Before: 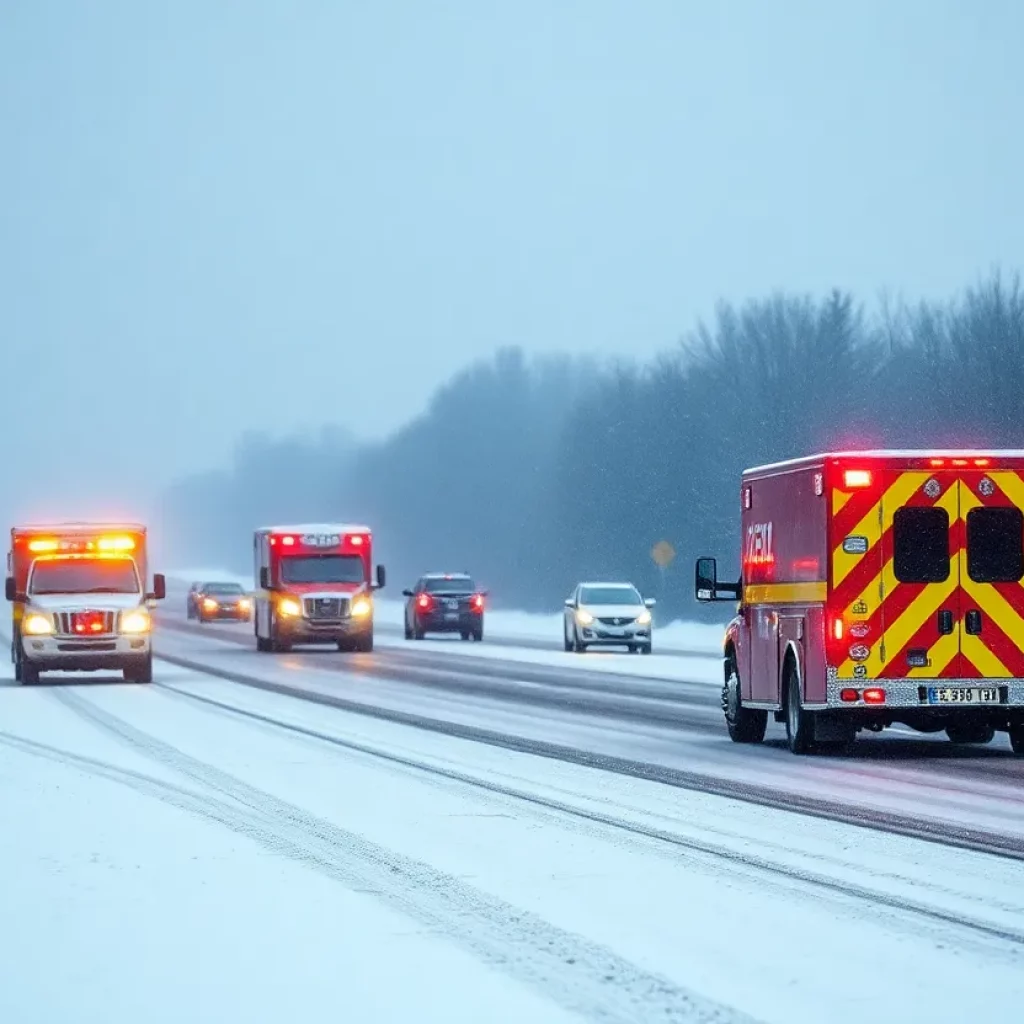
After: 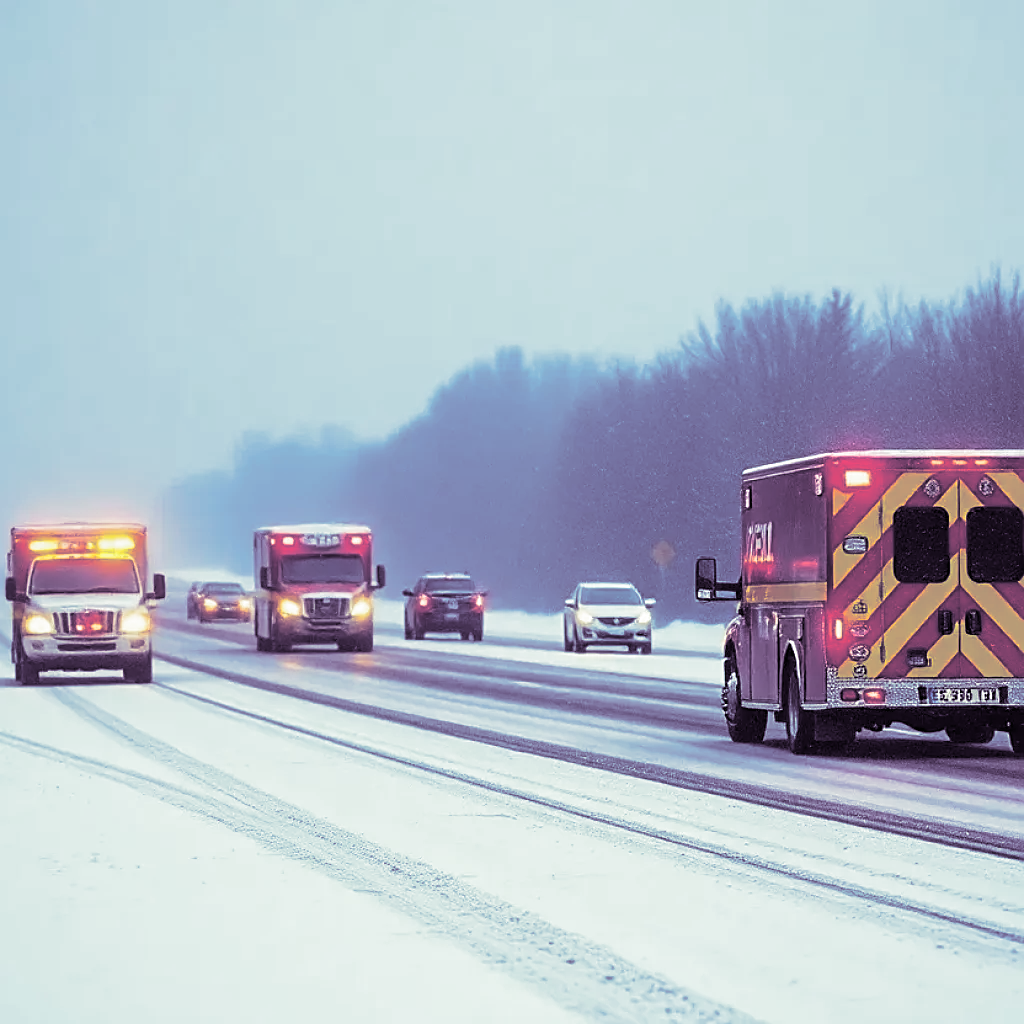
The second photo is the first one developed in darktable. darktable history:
sharpen: on, module defaults
split-toning: shadows › hue 266.4°, shadows › saturation 0.4, highlights › hue 61.2°, highlights › saturation 0.3, compress 0%
